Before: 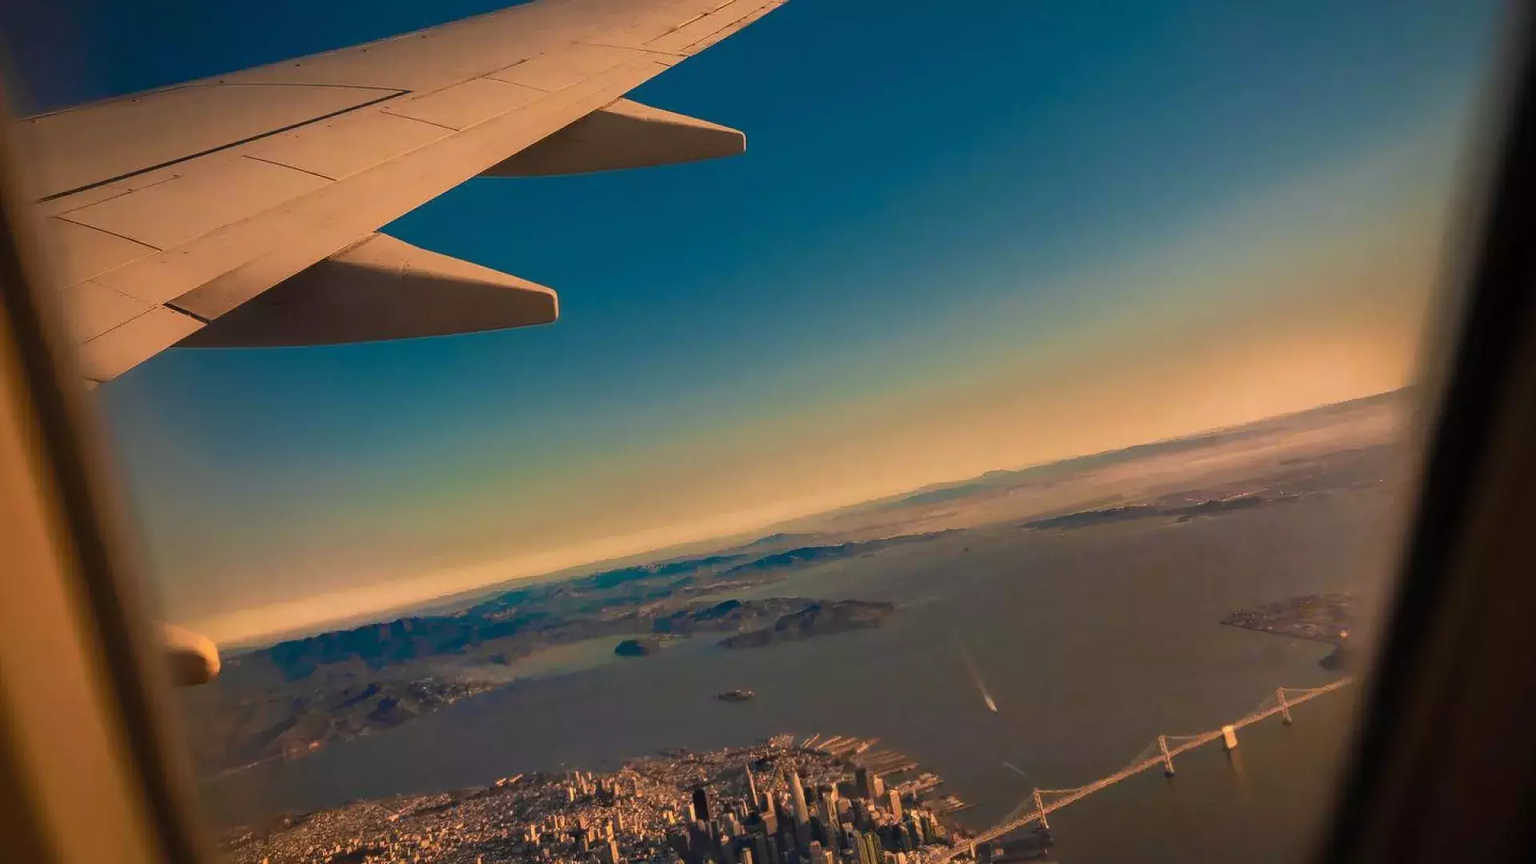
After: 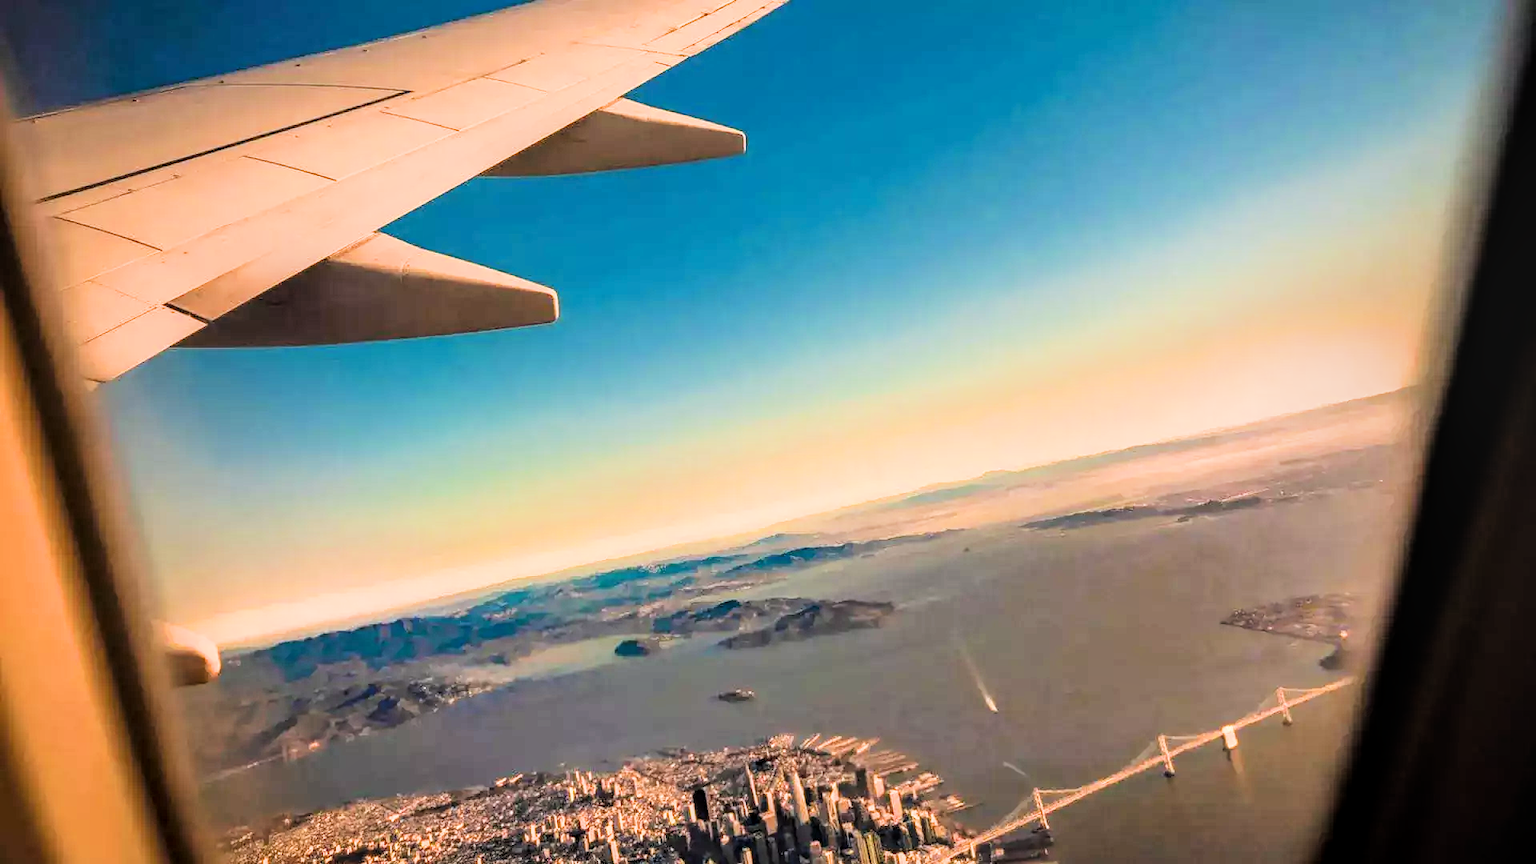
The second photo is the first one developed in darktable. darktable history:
local contrast: on, module defaults
filmic rgb: black relative exposure -5 EV, hardness 2.88, contrast 1.4
exposure: black level correction 0, exposure 1.5 EV, compensate exposure bias true, compensate highlight preservation false
color balance rgb: global vibrance 10%
